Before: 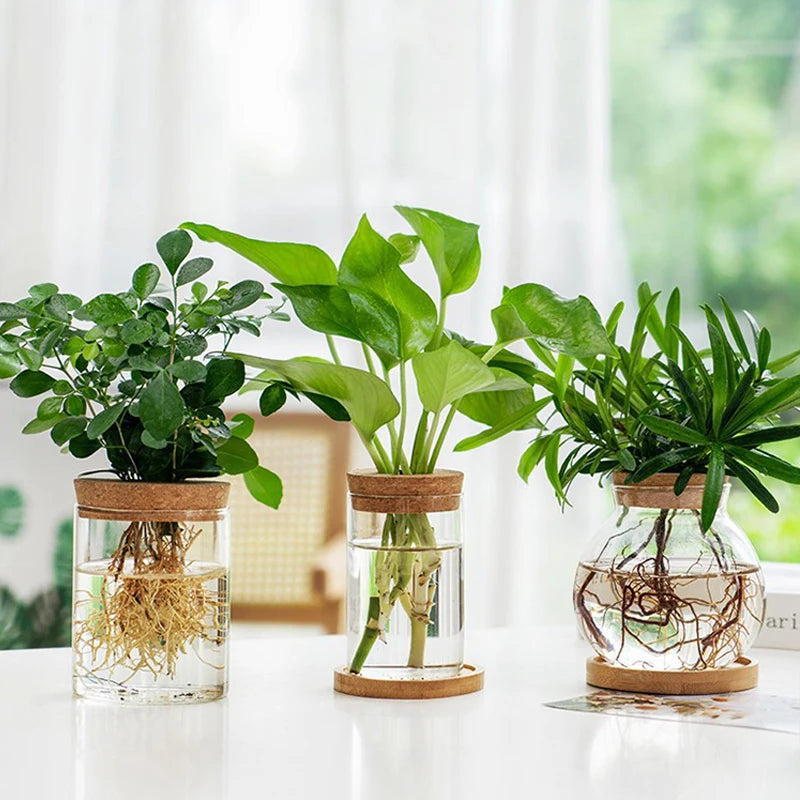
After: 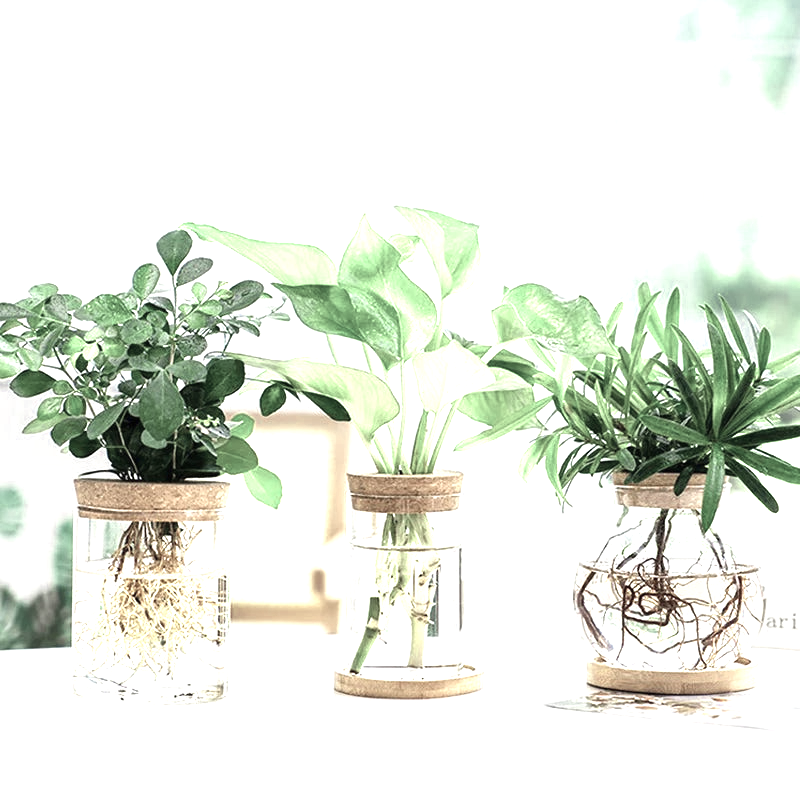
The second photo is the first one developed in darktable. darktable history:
exposure: black level correction 0, exposure 0.7 EV, compensate exposure bias true, compensate highlight preservation false
color zones: curves: ch0 [(0.25, 0.667) (0.758, 0.368)]; ch1 [(0.215, 0.245) (0.761, 0.373)]; ch2 [(0.247, 0.554) (0.761, 0.436)]
